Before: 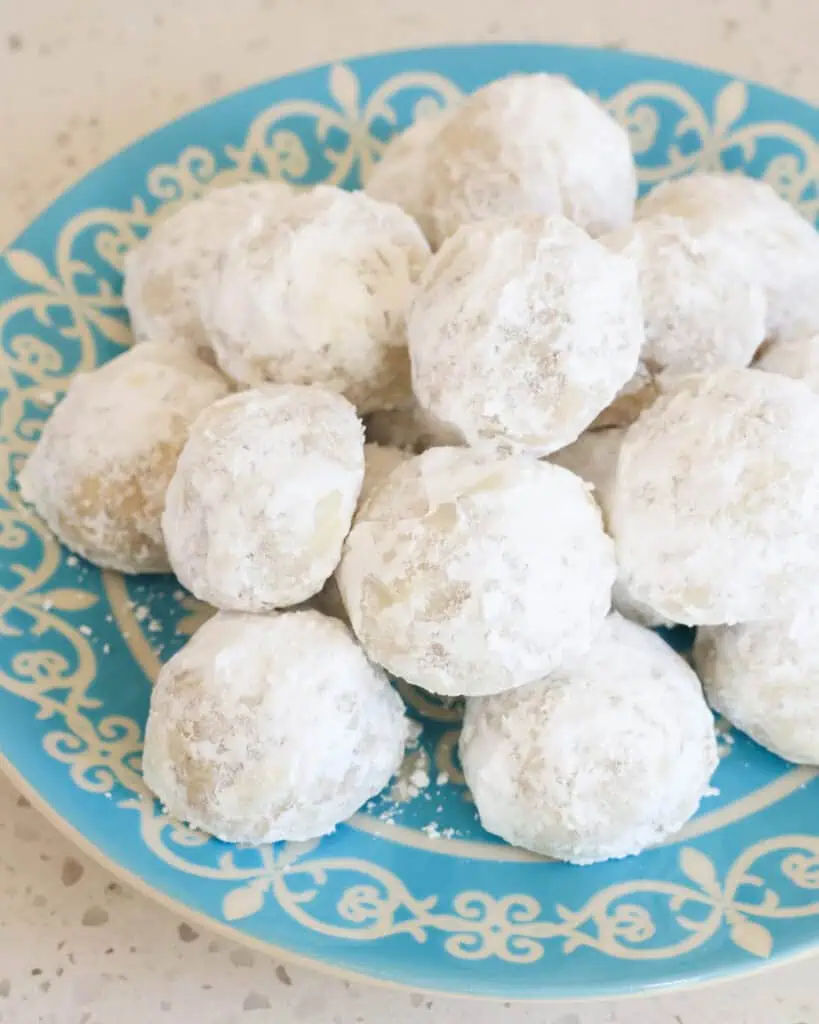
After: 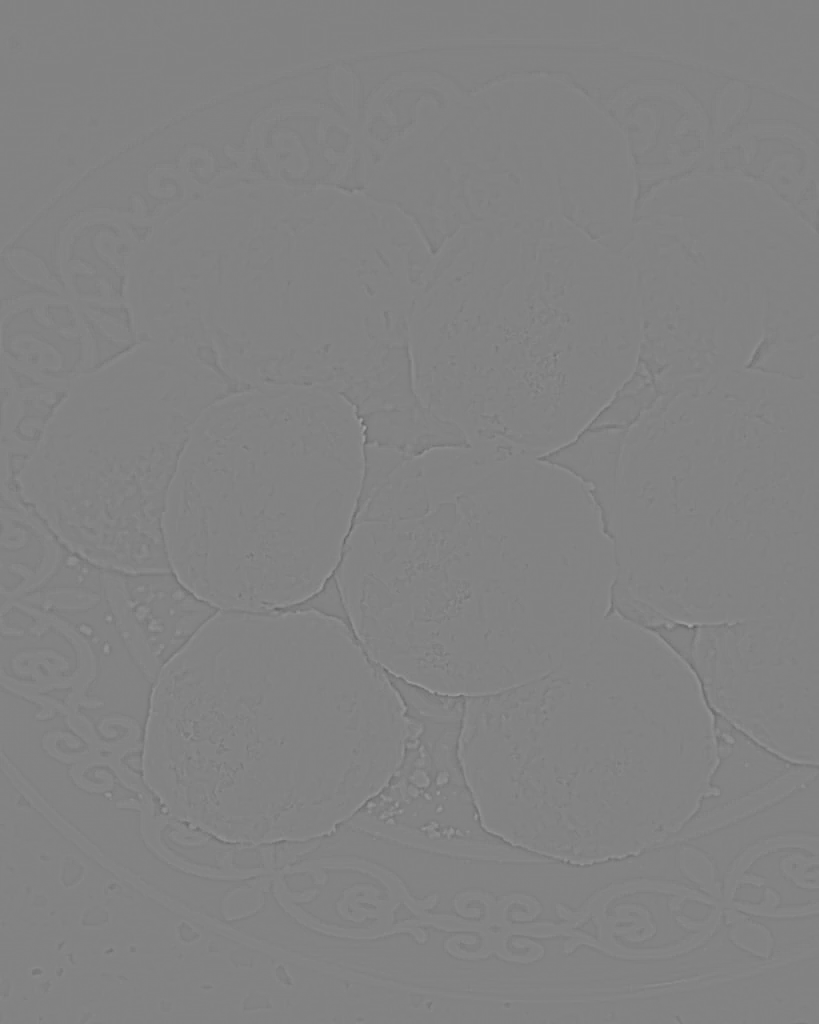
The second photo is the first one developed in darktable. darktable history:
exposure: black level correction 0.002, compensate highlight preservation false
highpass: sharpness 9.84%, contrast boost 9.94%
color balance rgb: perceptual saturation grading › global saturation 36%, perceptual brilliance grading › global brilliance 10%, global vibrance 20%
